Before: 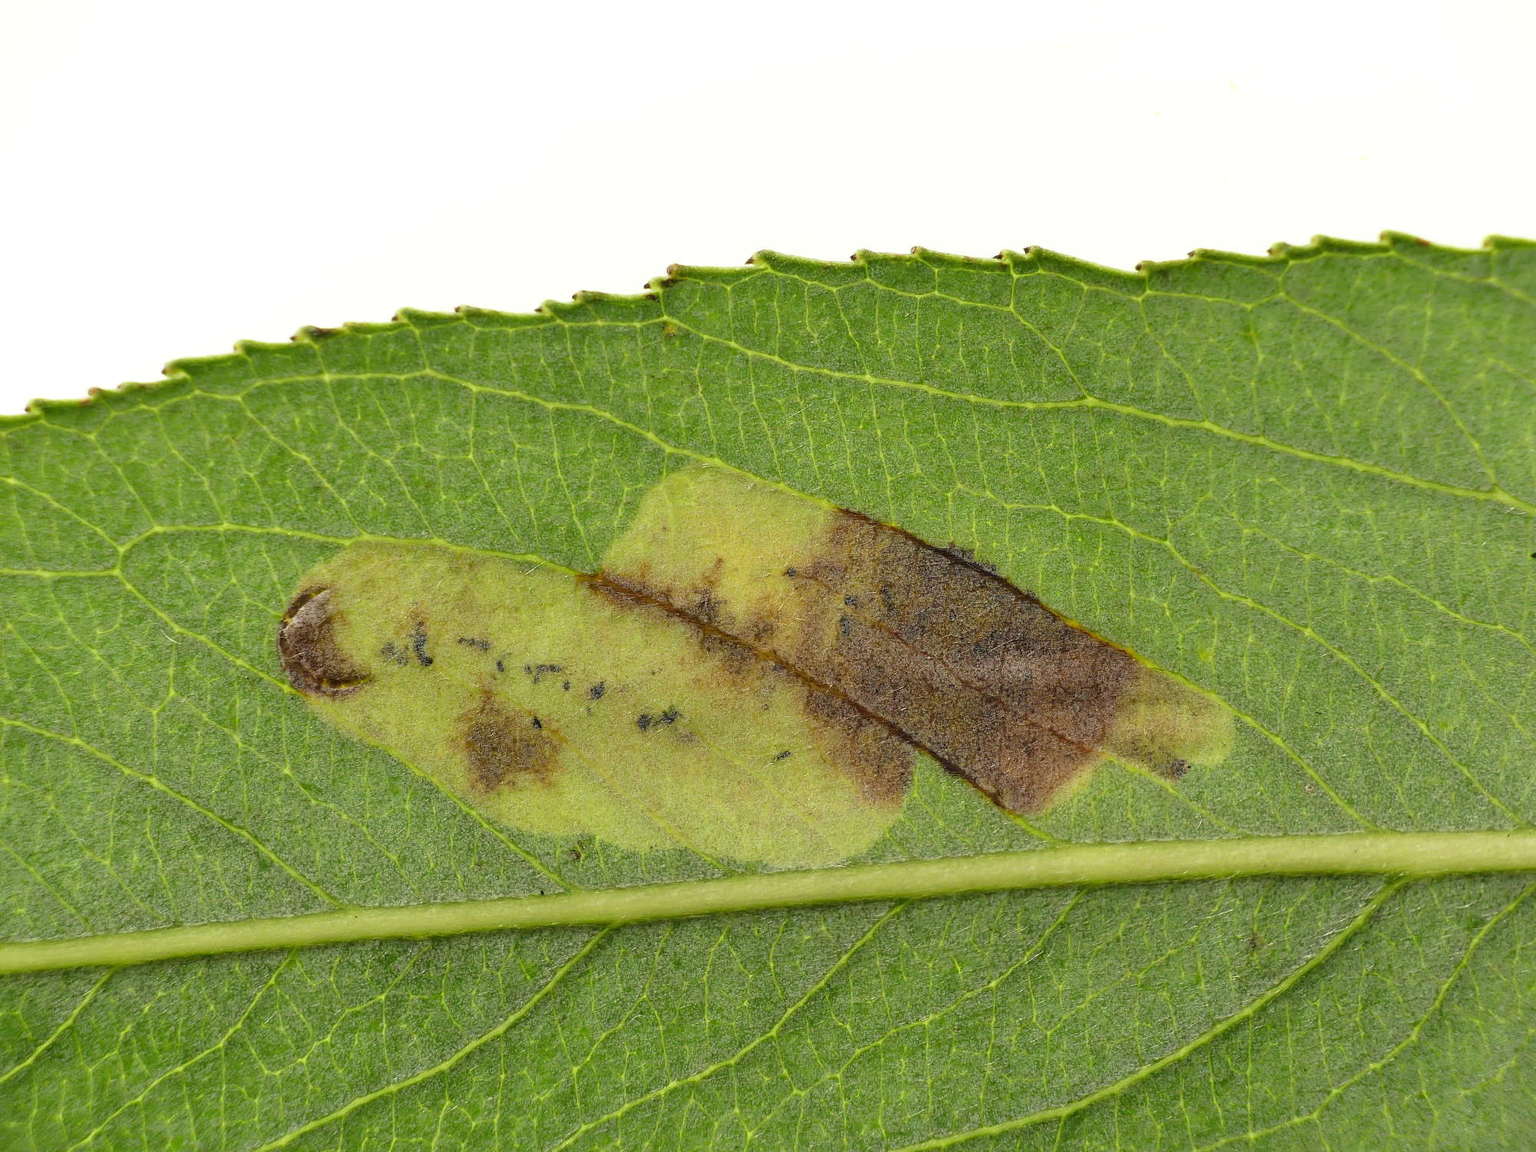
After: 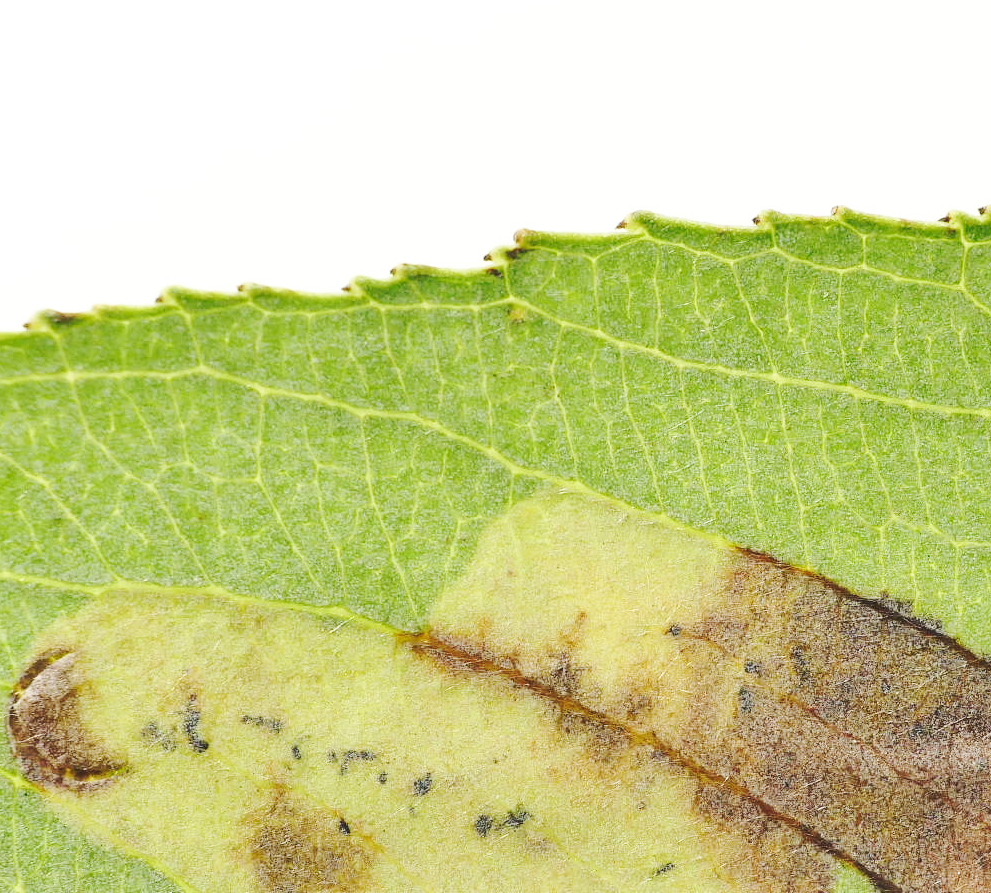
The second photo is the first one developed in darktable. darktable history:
crop: left 17.76%, top 7.704%, right 32.665%, bottom 32.701%
base curve: curves: ch0 [(0, 0.007) (0.028, 0.063) (0.121, 0.311) (0.46, 0.743) (0.859, 0.957) (1, 1)], preserve colors none
